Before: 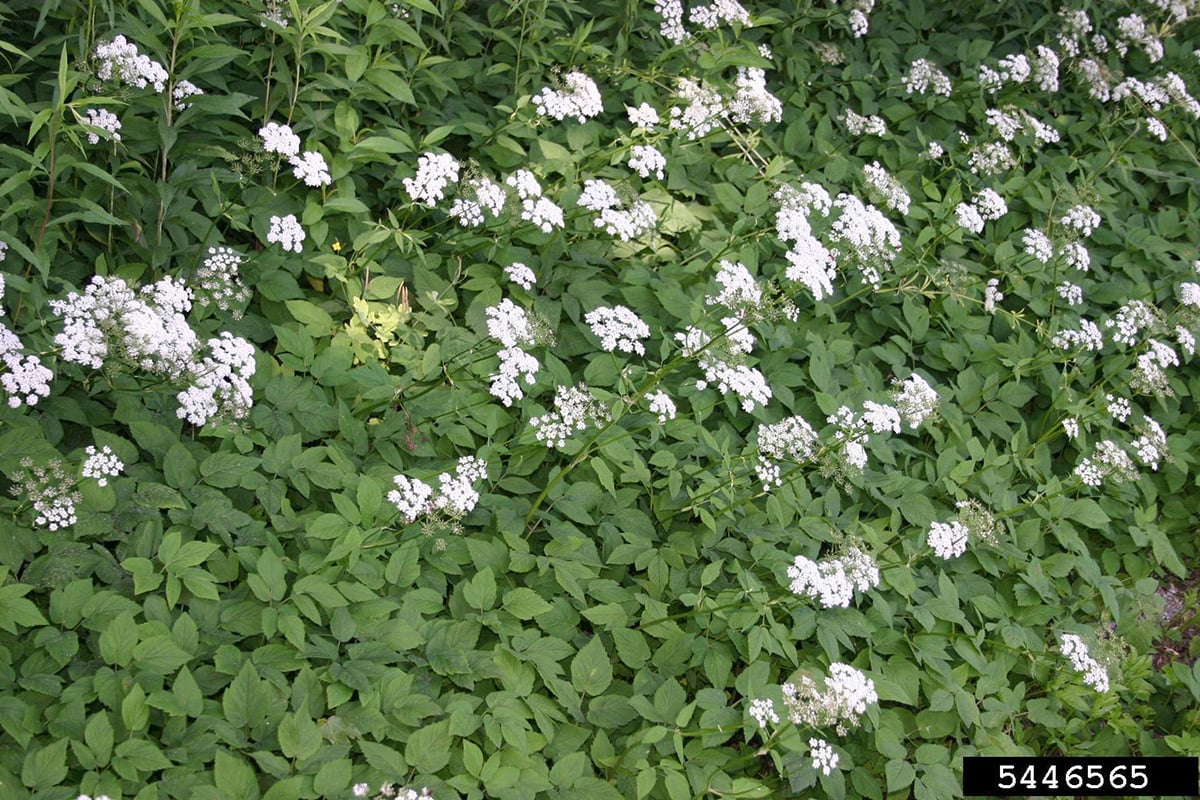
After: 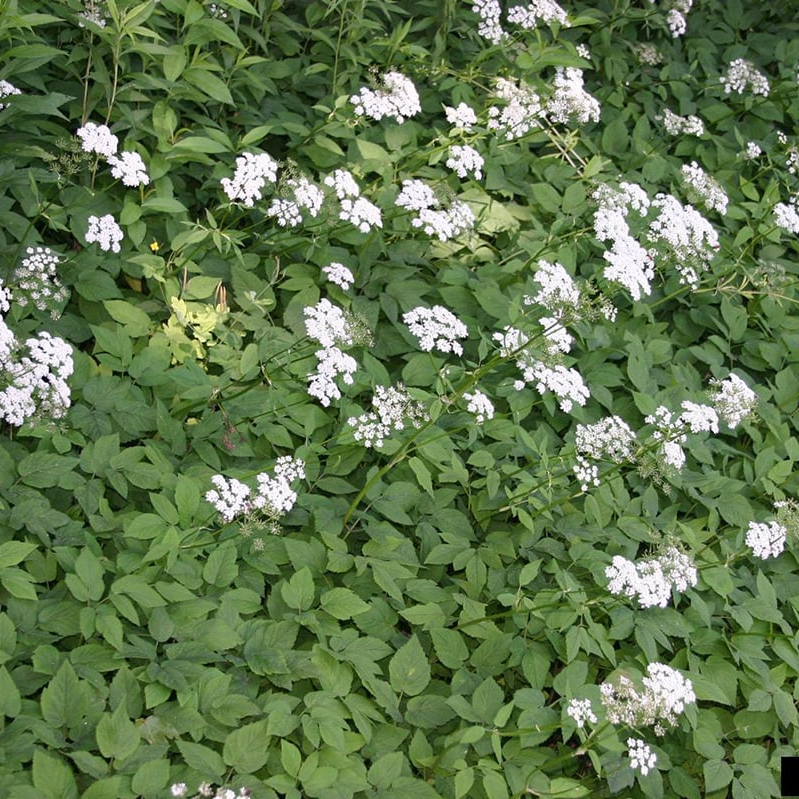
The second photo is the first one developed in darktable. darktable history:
crop and rotate: left 15.203%, right 18.198%
